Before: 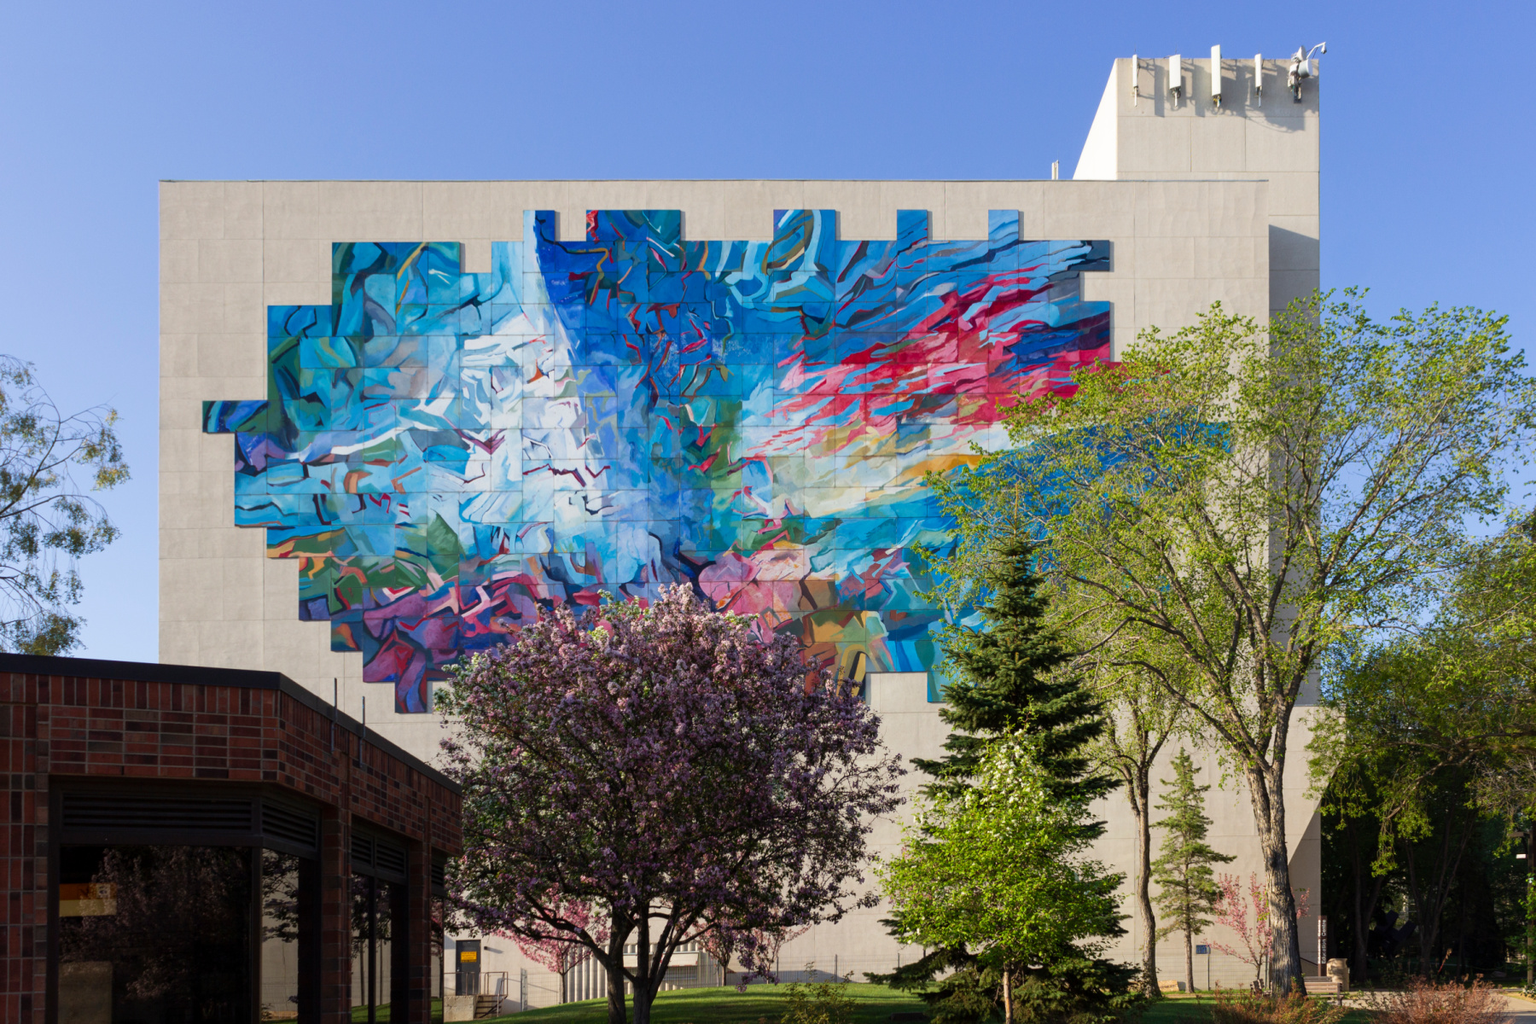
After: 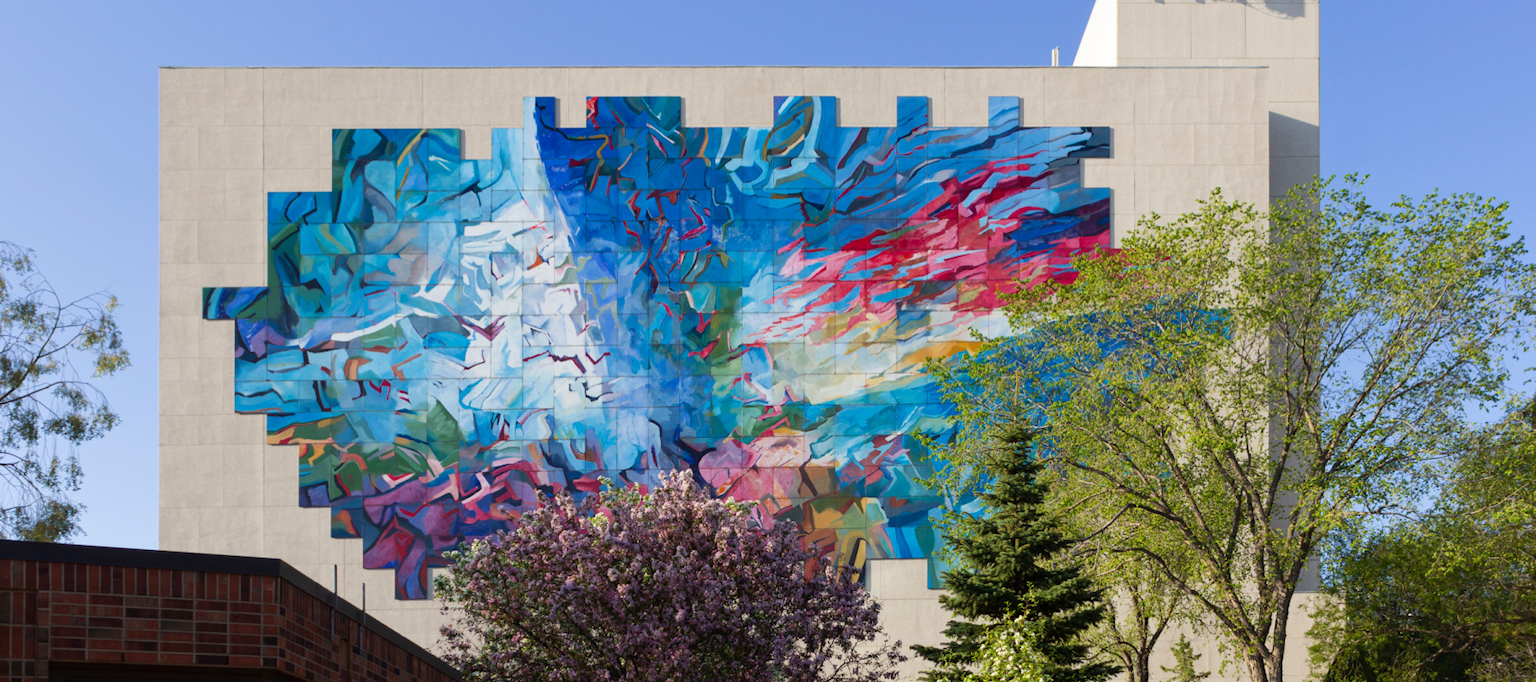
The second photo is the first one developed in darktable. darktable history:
tone equalizer: on, module defaults
crop: top 11.131%, bottom 22.138%
